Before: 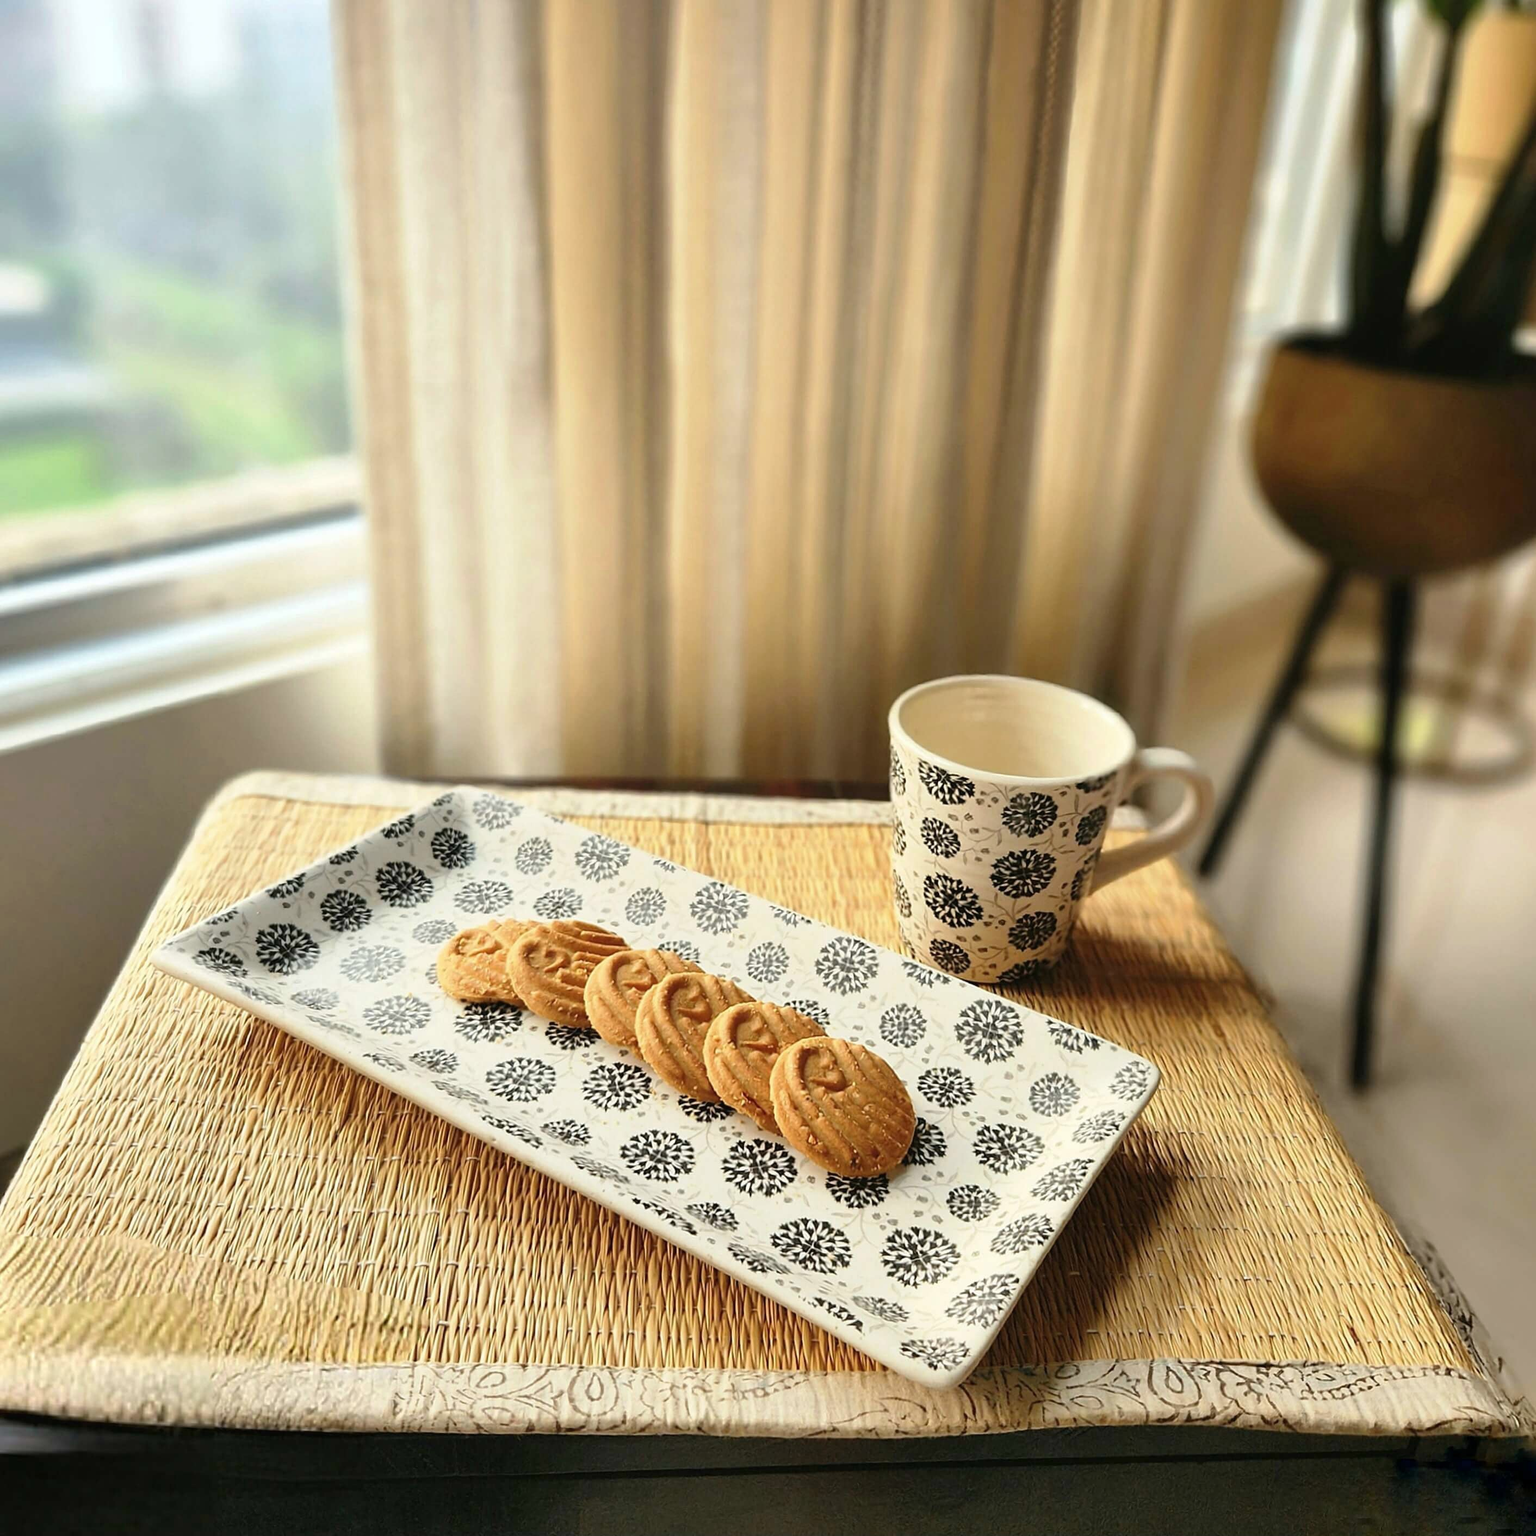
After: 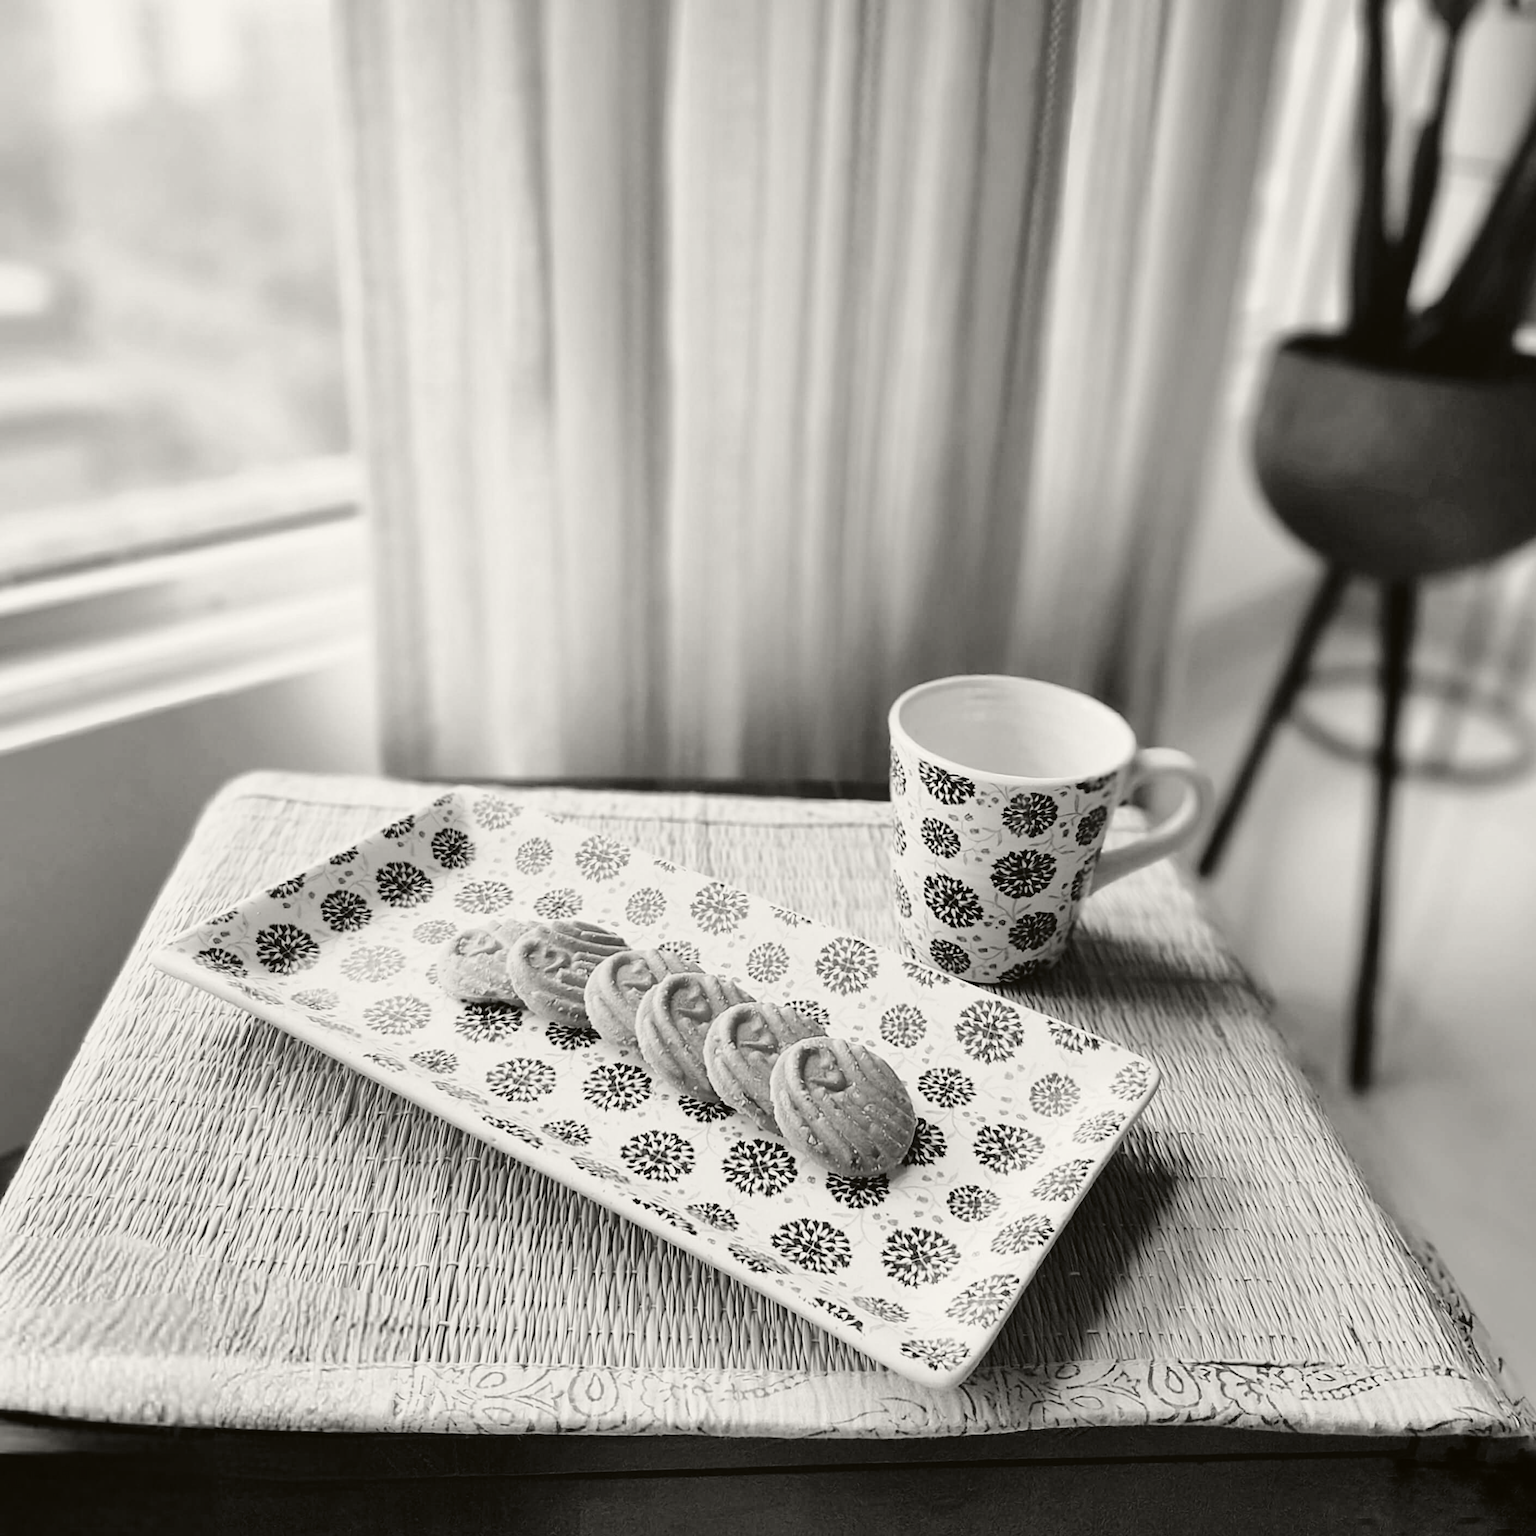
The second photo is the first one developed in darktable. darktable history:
tone curve: curves: ch0 [(0, 0.021) (0.049, 0.044) (0.152, 0.14) (0.328, 0.377) (0.473, 0.543) (0.641, 0.705) (0.868, 0.887) (1, 0.969)]; ch1 [(0, 0) (0.302, 0.331) (0.427, 0.433) (0.472, 0.47) (0.502, 0.503) (0.522, 0.526) (0.564, 0.591) (0.602, 0.632) (0.677, 0.701) (0.859, 0.885) (1, 1)]; ch2 [(0, 0) (0.33, 0.301) (0.447, 0.44) (0.487, 0.496) (0.502, 0.516) (0.535, 0.554) (0.565, 0.598) (0.618, 0.629) (1, 1)], color space Lab, independent channels, preserve colors none
contrast brightness saturation: saturation -1
